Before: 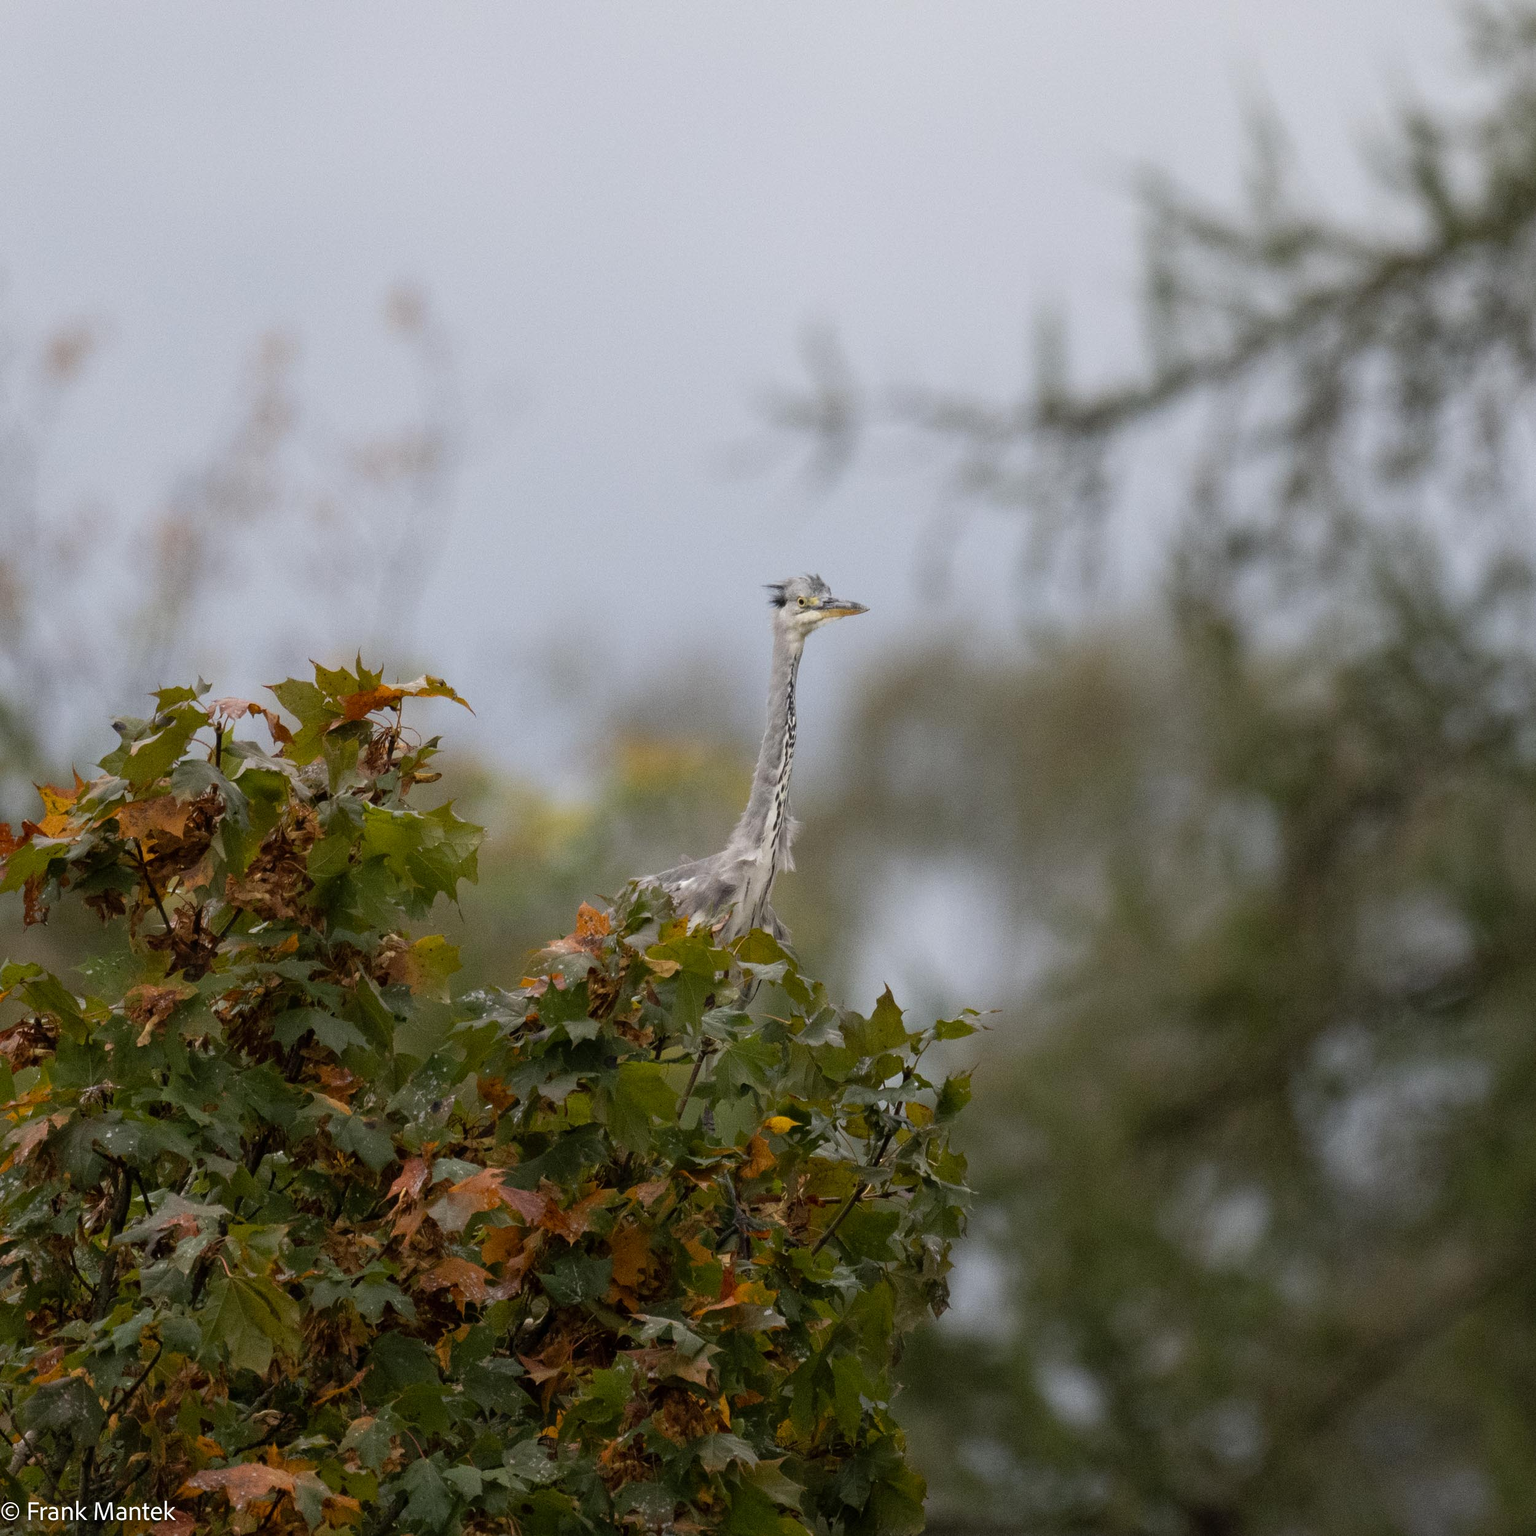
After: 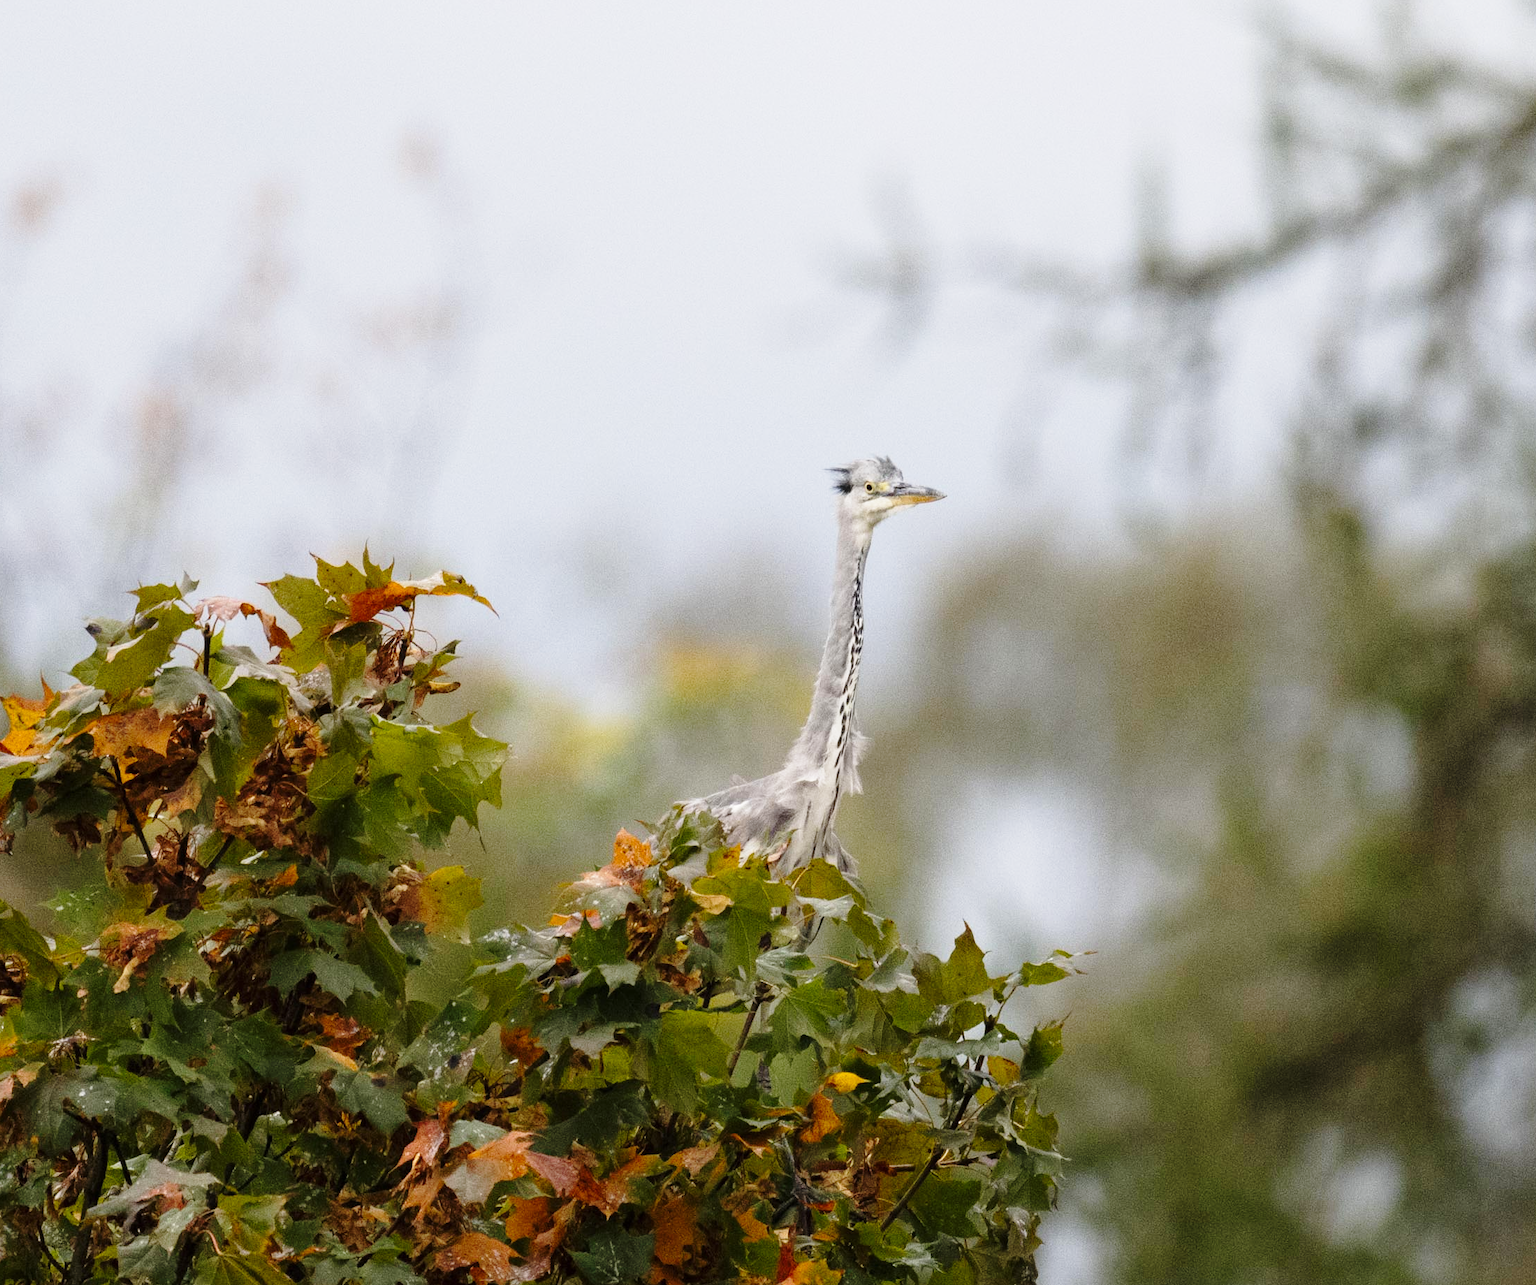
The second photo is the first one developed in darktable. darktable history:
crop and rotate: left 2.425%, top 11.305%, right 9.6%, bottom 15.08%
base curve: curves: ch0 [(0, 0) (0.028, 0.03) (0.121, 0.232) (0.46, 0.748) (0.859, 0.968) (1, 1)], preserve colors none
